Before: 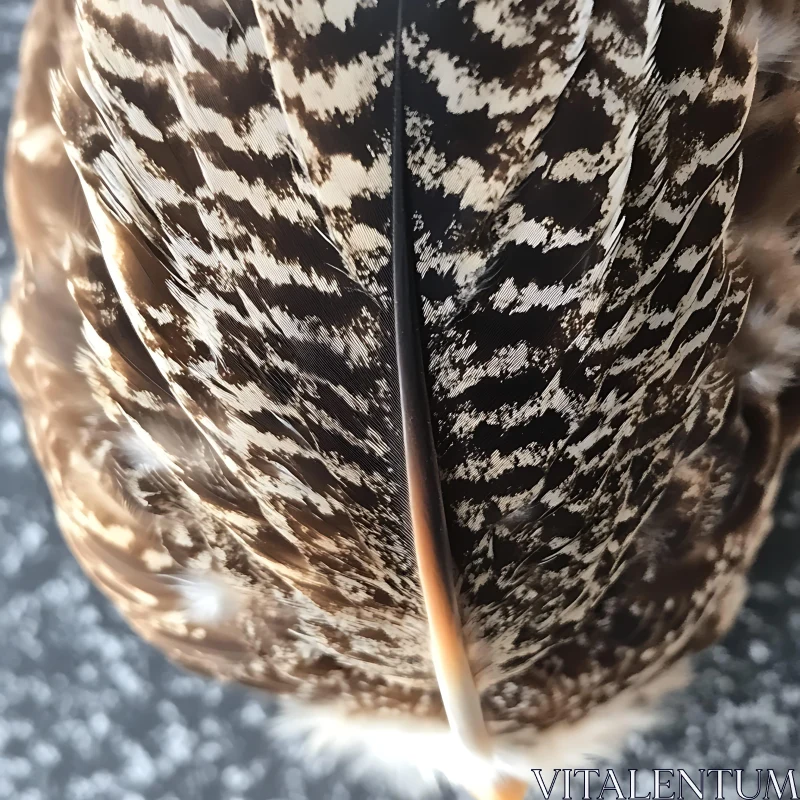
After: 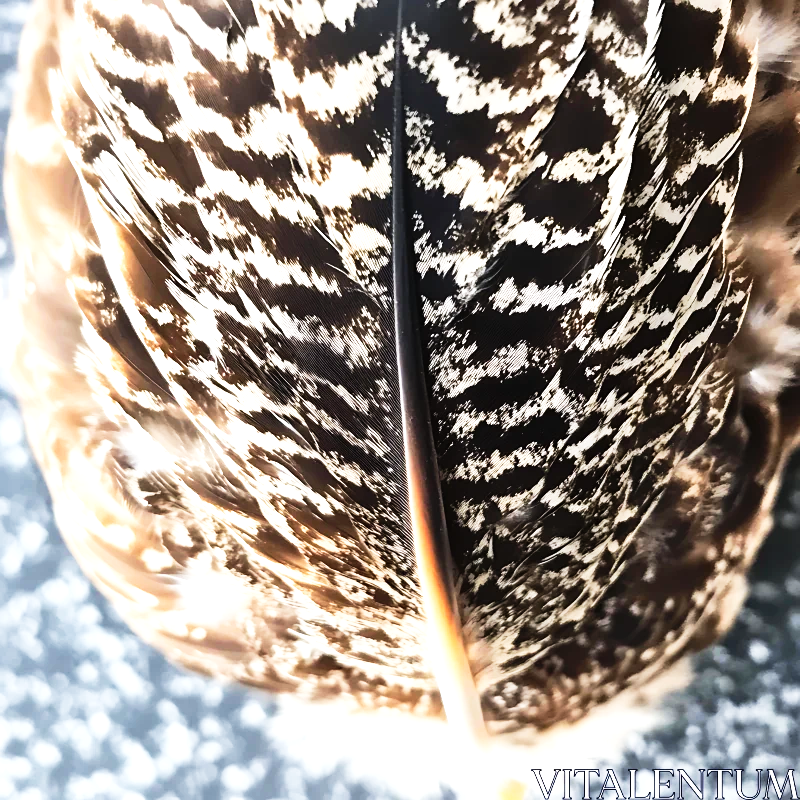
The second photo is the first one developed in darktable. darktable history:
exposure: black level correction 0, exposure 0.953 EV, compensate exposure bias true, compensate highlight preservation false
color balance rgb: perceptual saturation grading › global saturation 0.324%
tone curve: curves: ch0 [(0, 0) (0.139, 0.067) (0.319, 0.269) (0.498, 0.505) (0.725, 0.824) (0.864, 0.945) (0.985, 1)]; ch1 [(0, 0) (0.291, 0.197) (0.456, 0.426) (0.495, 0.488) (0.557, 0.578) (0.599, 0.644) (0.702, 0.786) (1, 1)]; ch2 [(0, 0) (0.125, 0.089) (0.353, 0.329) (0.447, 0.43) (0.557, 0.566) (0.63, 0.667) (1, 1)], preserve colors none
